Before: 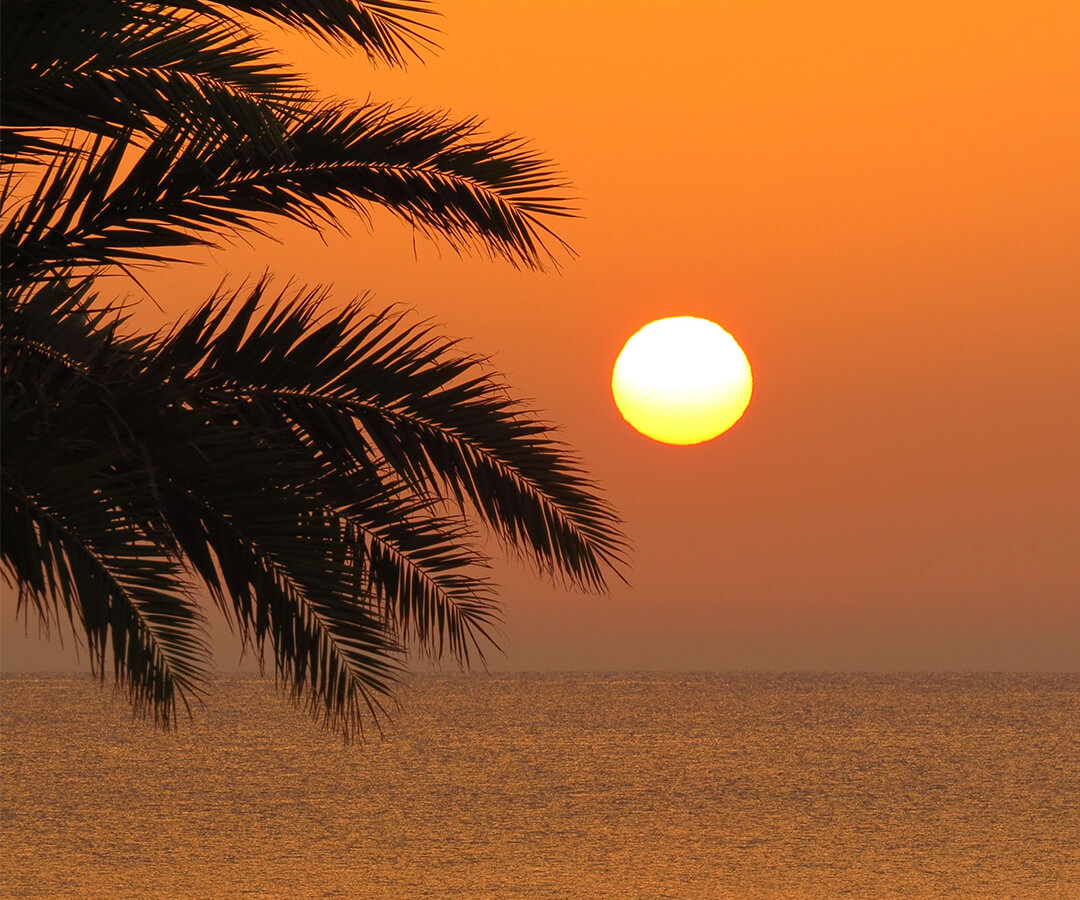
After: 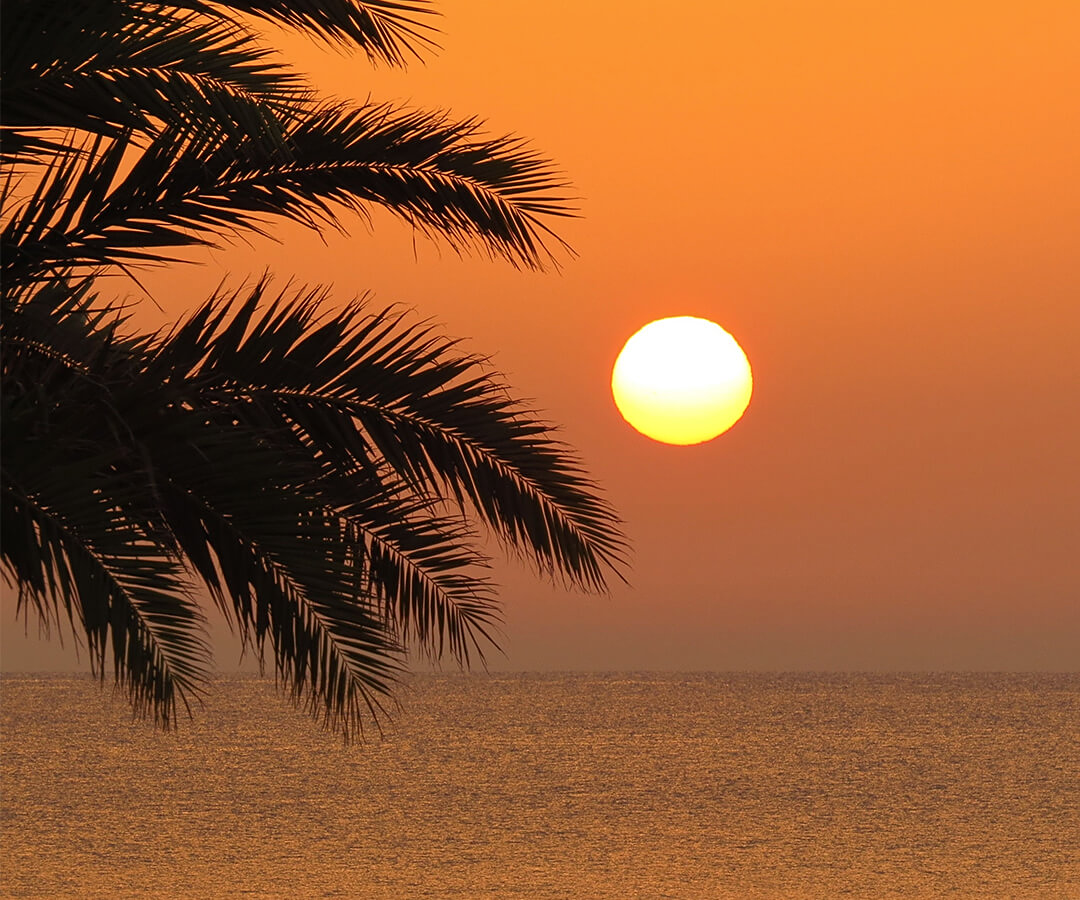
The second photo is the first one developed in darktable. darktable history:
contrast brightness saturation: saturation -0.061
sharpen: amount 0.205
